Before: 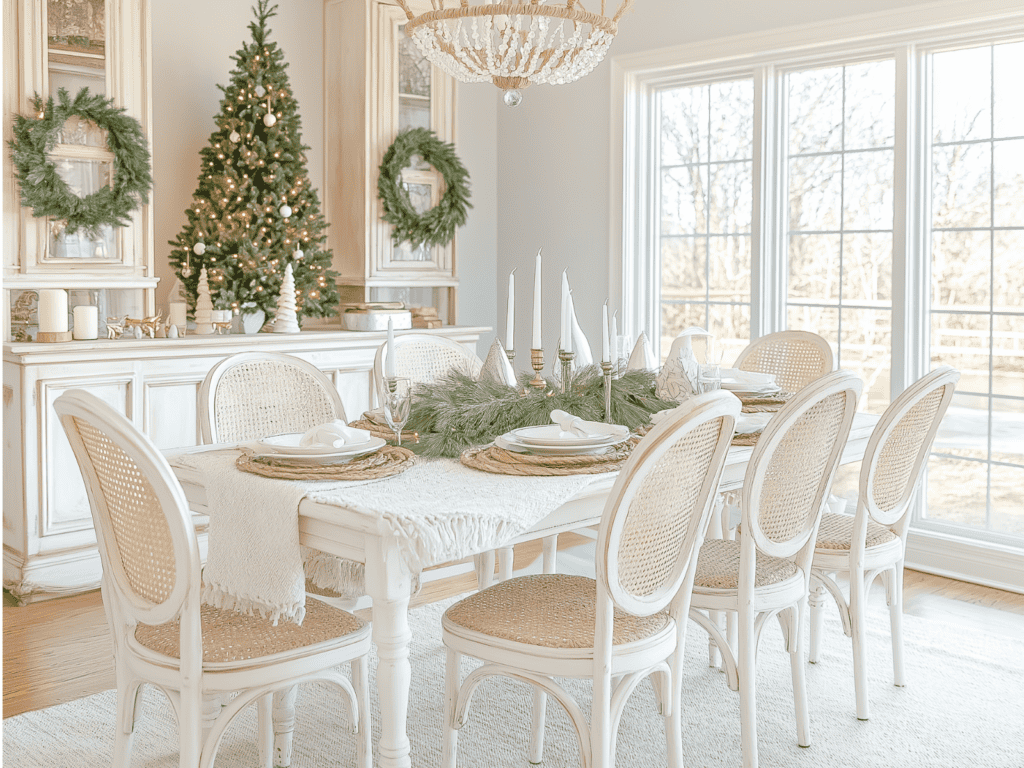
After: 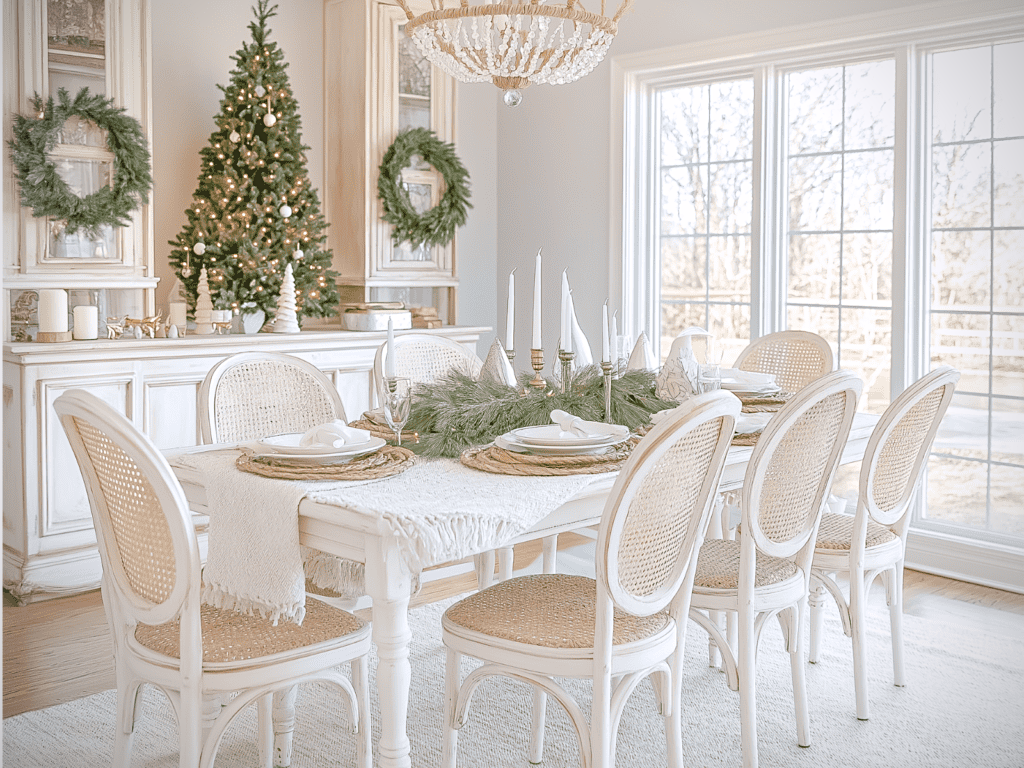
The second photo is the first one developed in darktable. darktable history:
white balance: red 1.009, blue 1.027
sharpen: amount 0.2
vignetting: on, module defaults
